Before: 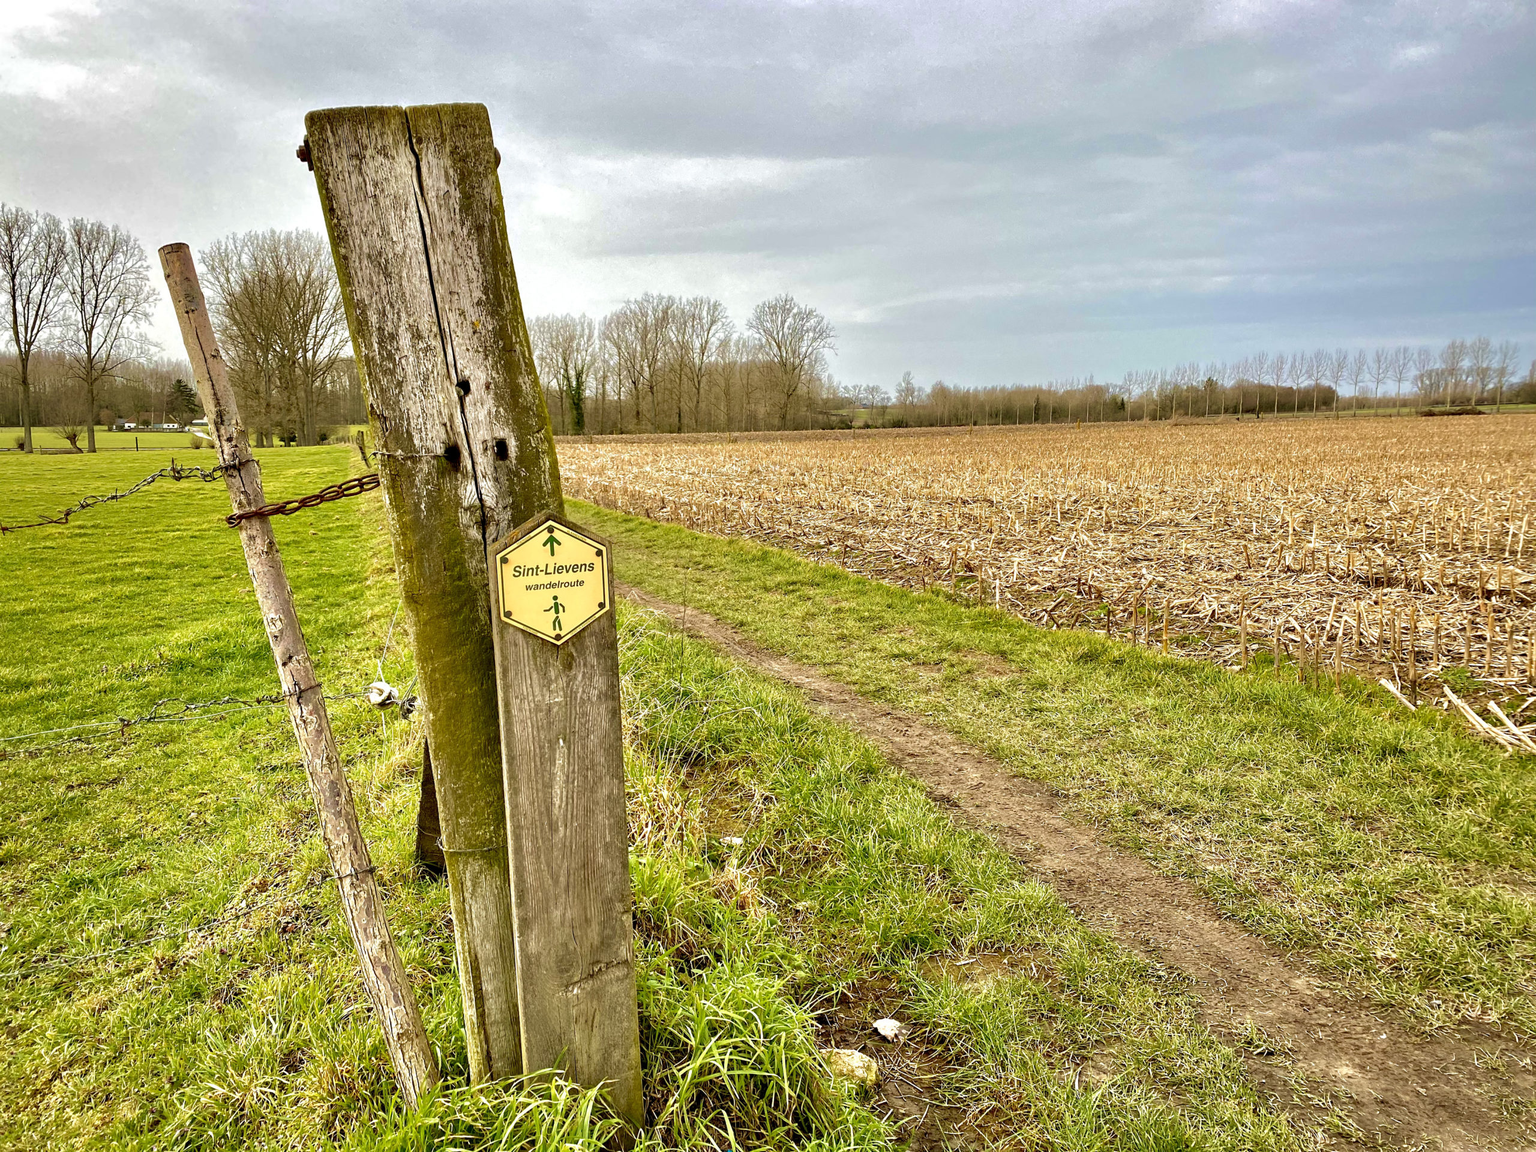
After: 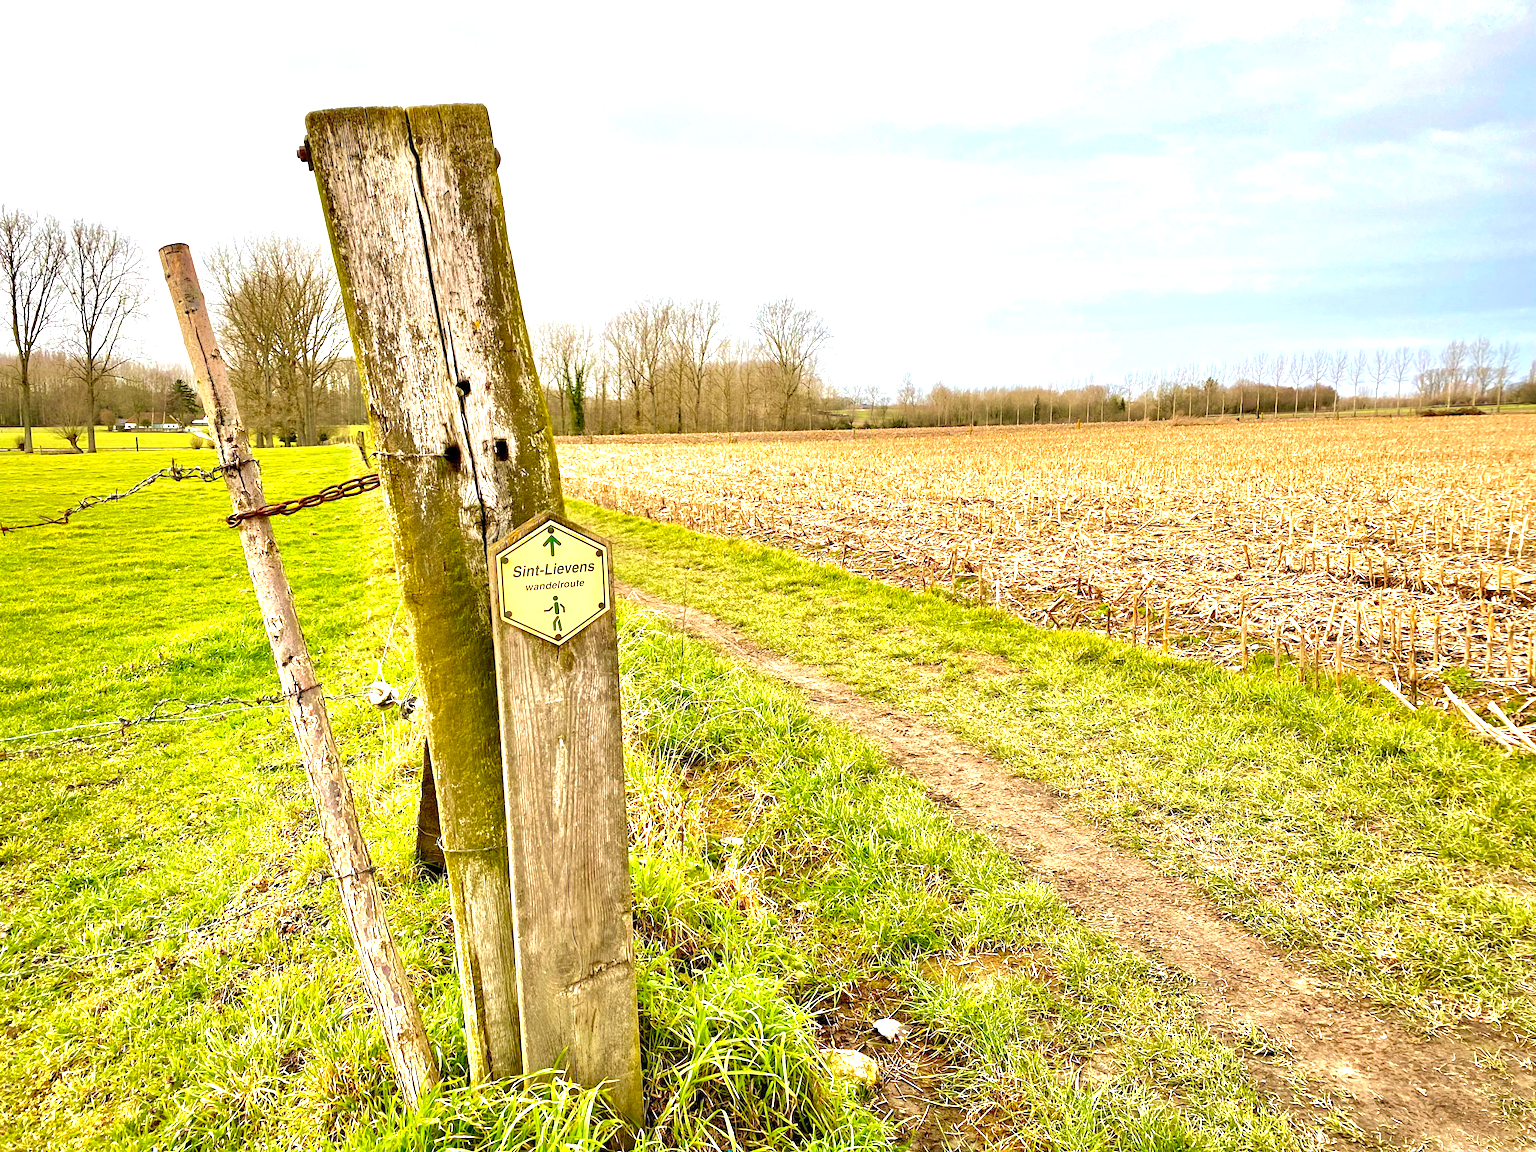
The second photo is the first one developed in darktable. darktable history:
exposure: exposure 1 EV, compensate highlight preservation false
white balance: red 1.009, blue 1.027
